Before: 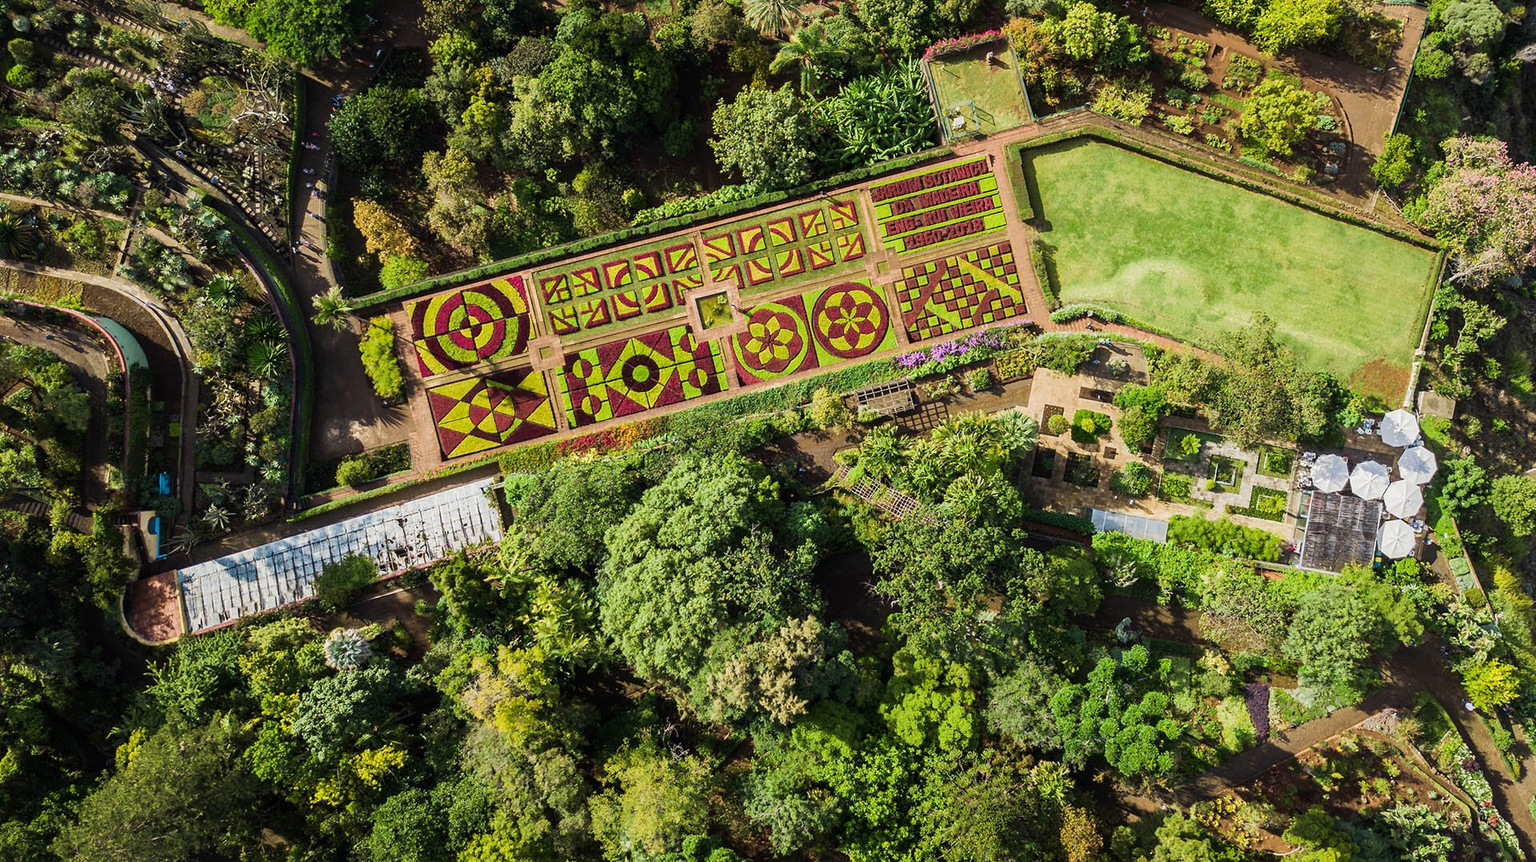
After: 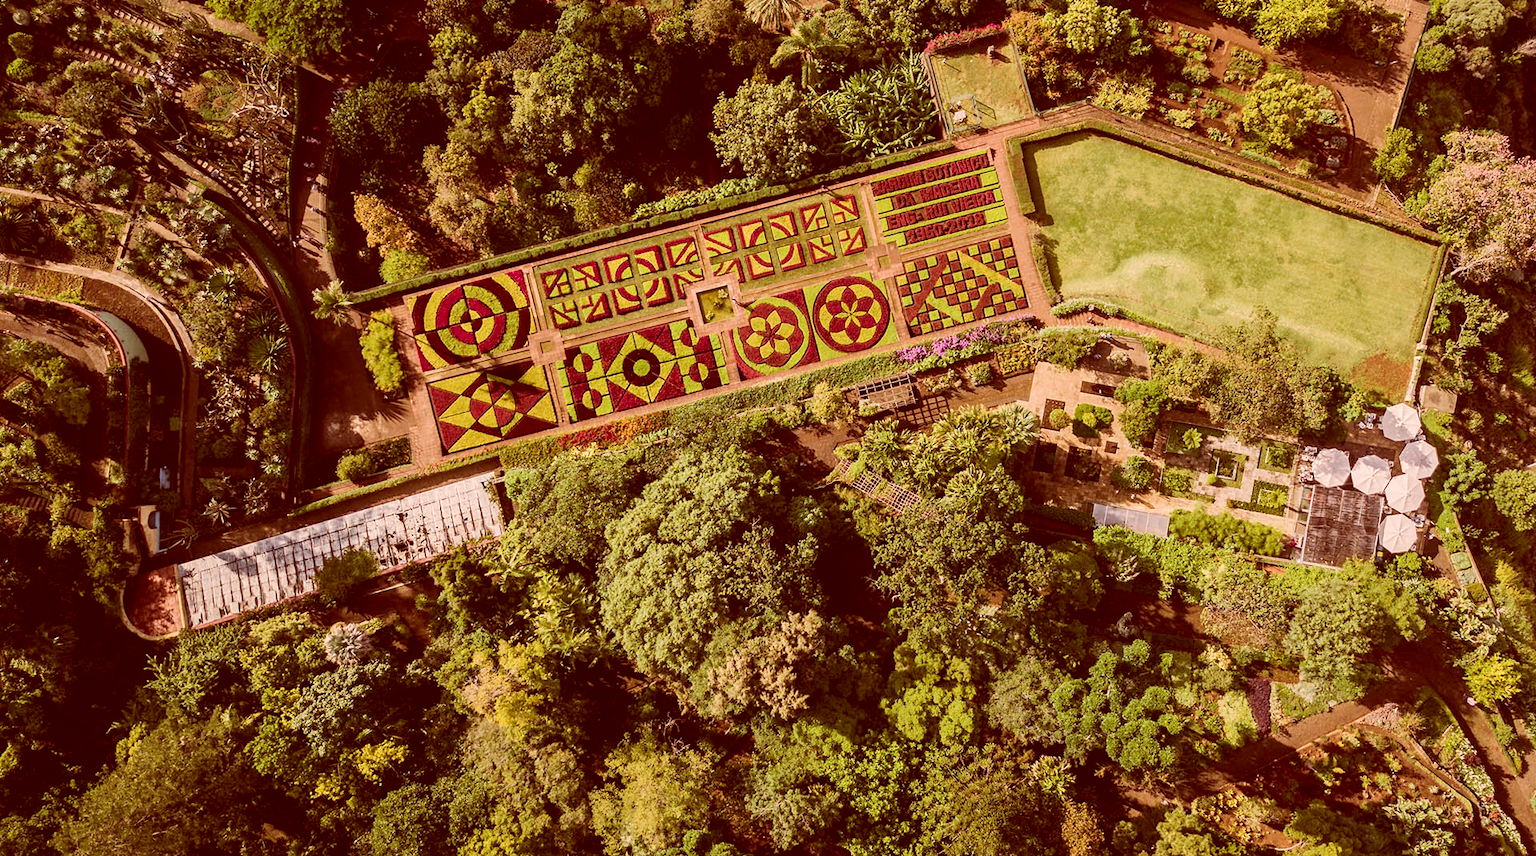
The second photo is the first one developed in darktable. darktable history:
crop: top 0.833%, right 0.099%
color correction: highlights a* 9.53, highlights b* 8.84, shadows a* 39.87, shadows b* 40, saturation 0.778
